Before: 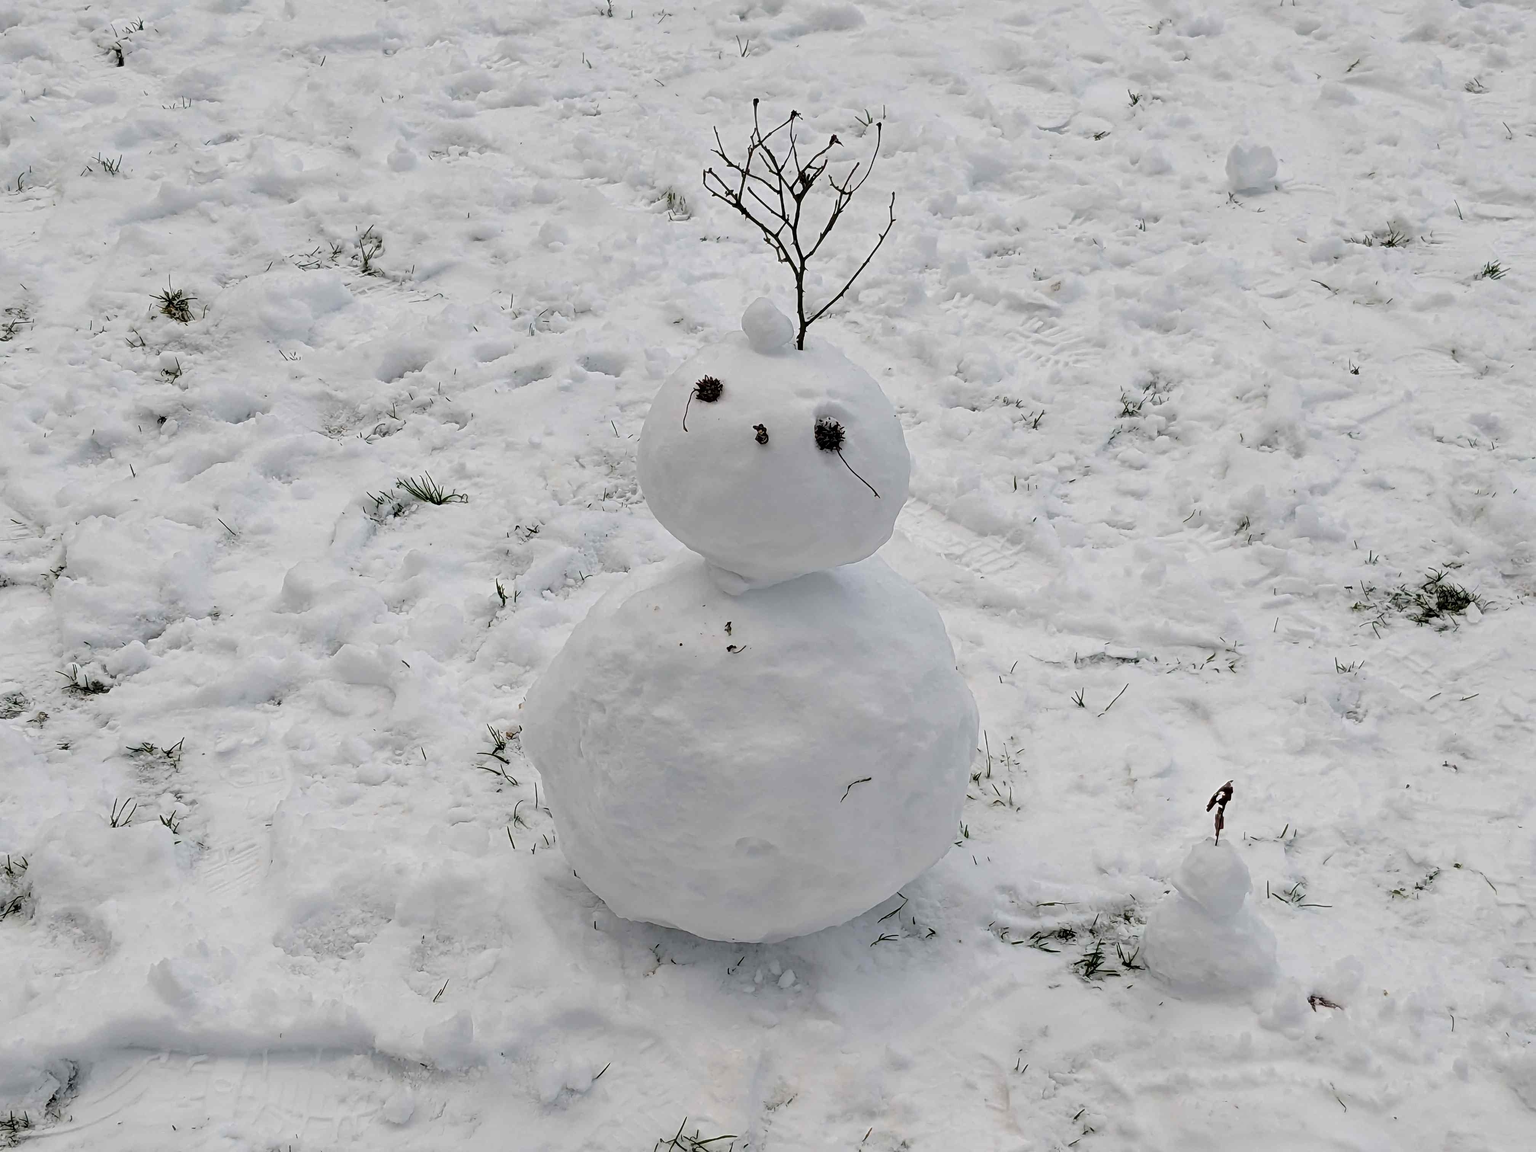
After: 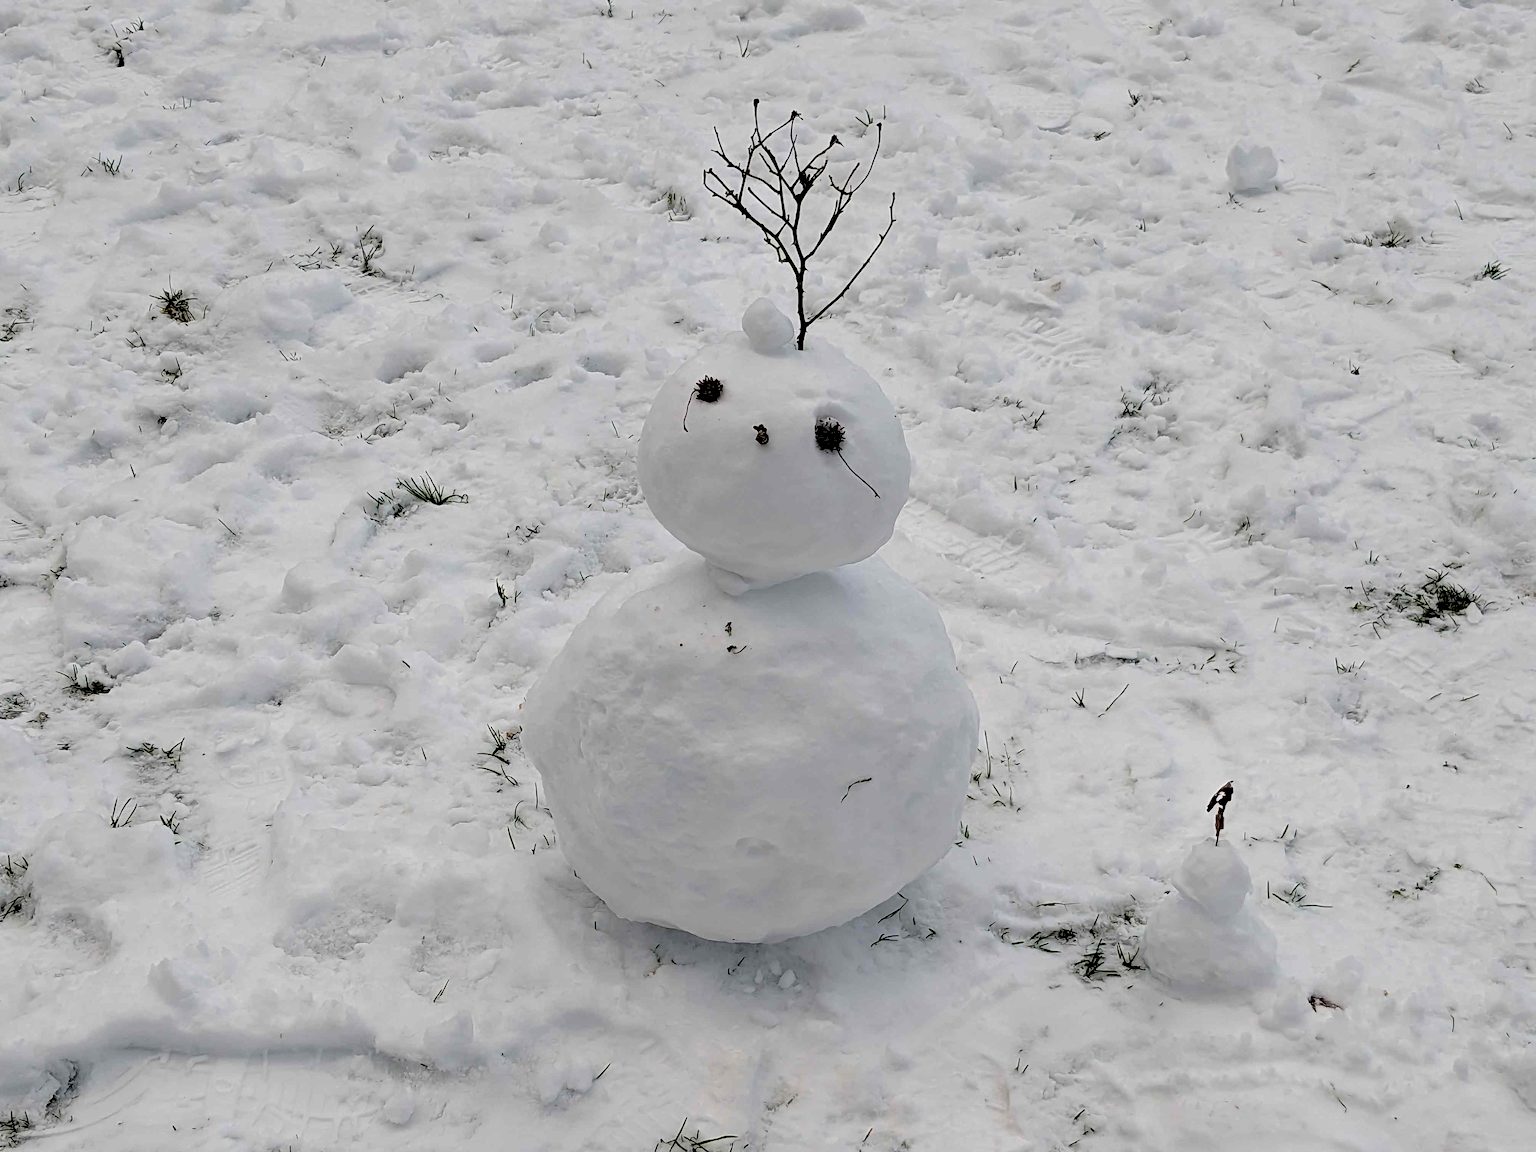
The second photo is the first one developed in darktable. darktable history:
exposure: black level correction 0.017, exposure -0.007 EV, compensate highlight preservation false
